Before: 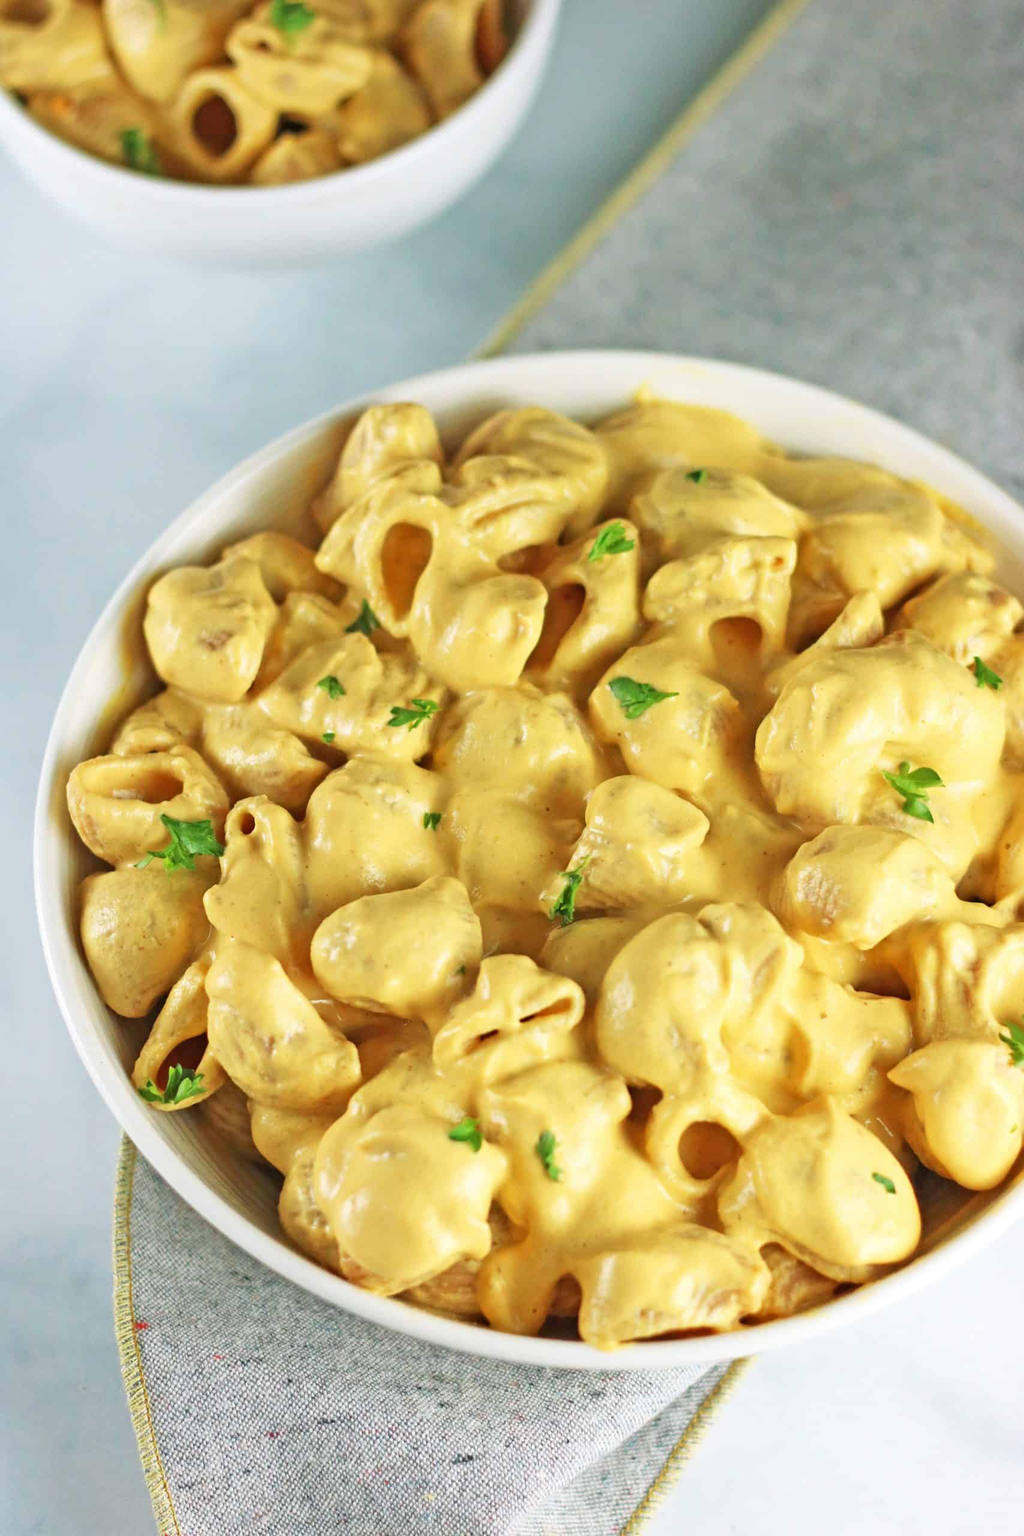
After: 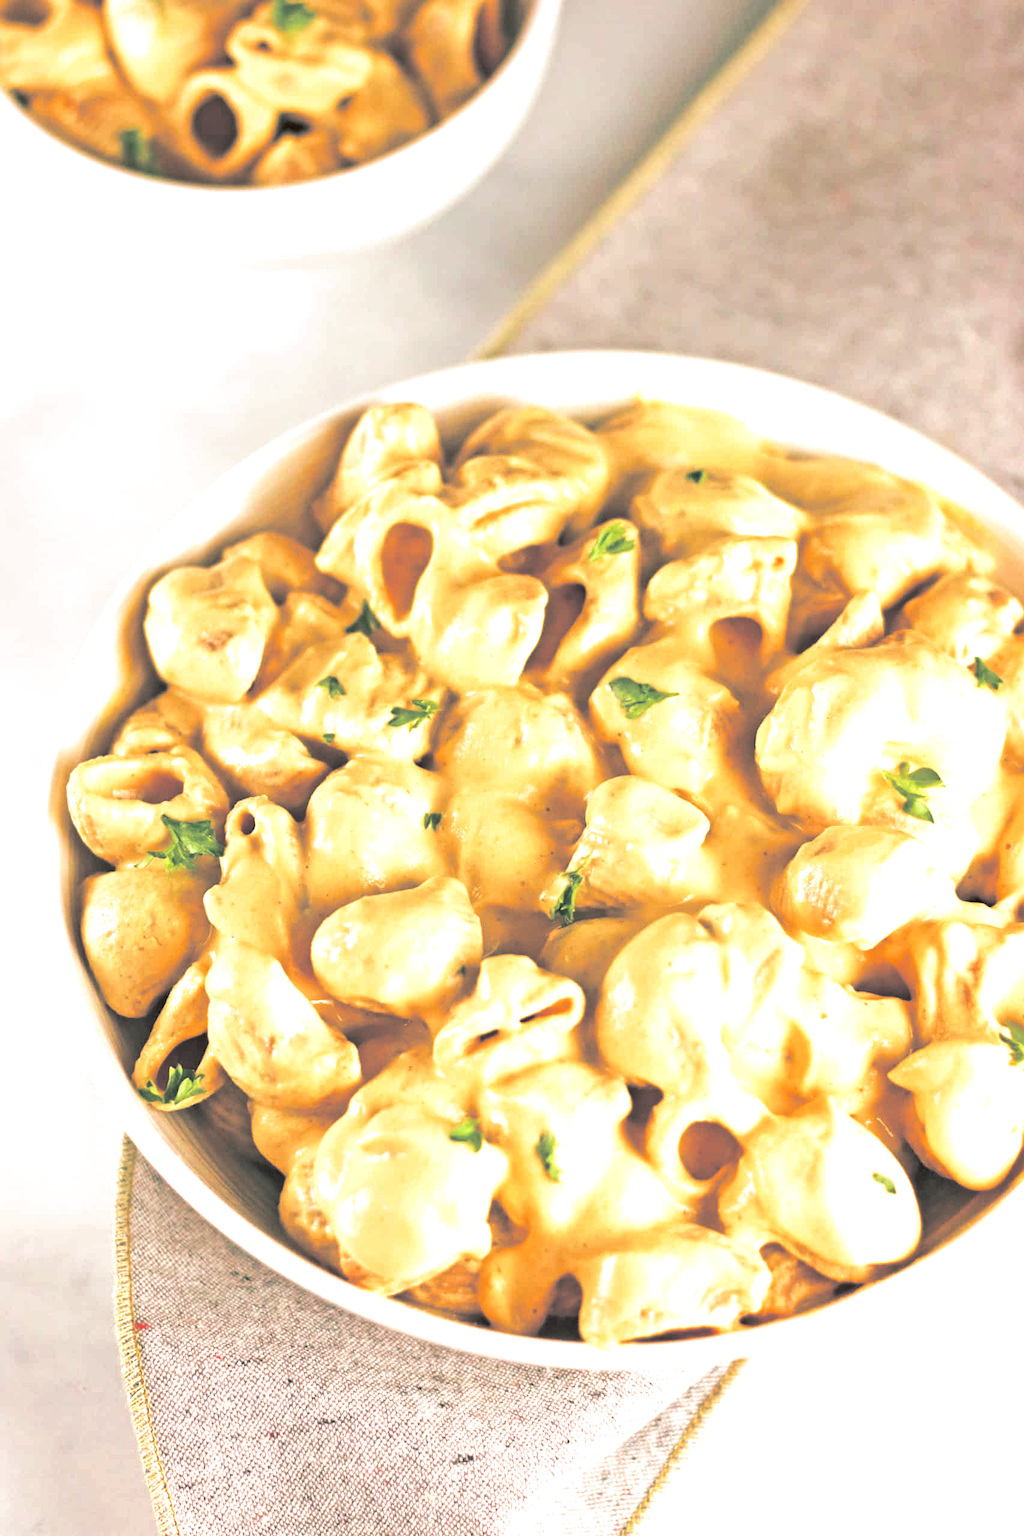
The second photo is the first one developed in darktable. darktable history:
exposure: exposure 0.722 EV, compensate highlight preservation false
split-toning: shadows › hue 186.43°, highlights › hue 49.29°, compress 30.29%
color correction: highlights a* 9.03, highlights b* 8.71, shadows a* 40, shadows b* 40, saturation 0.8
